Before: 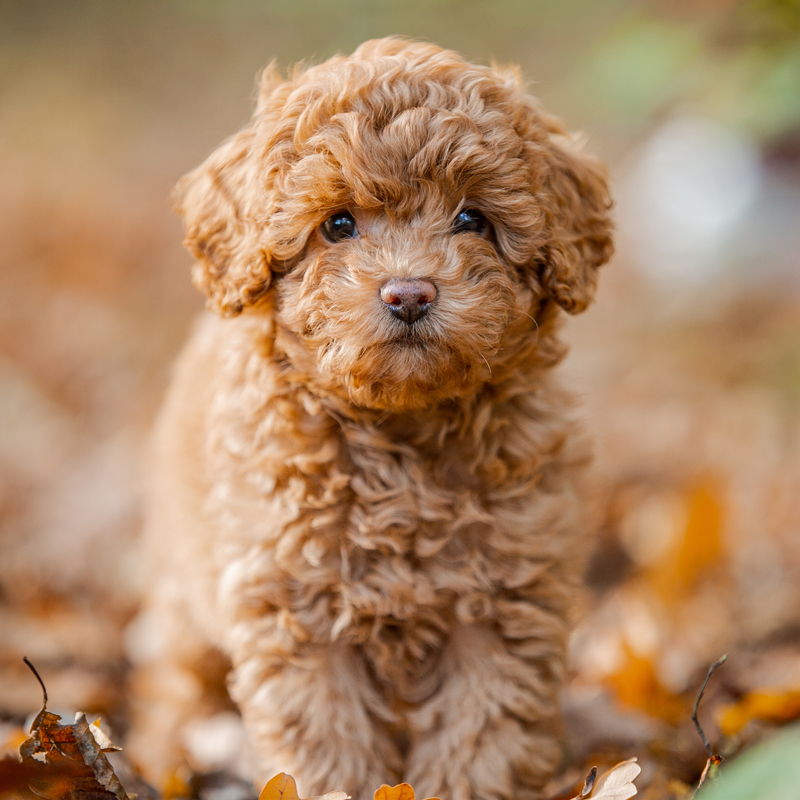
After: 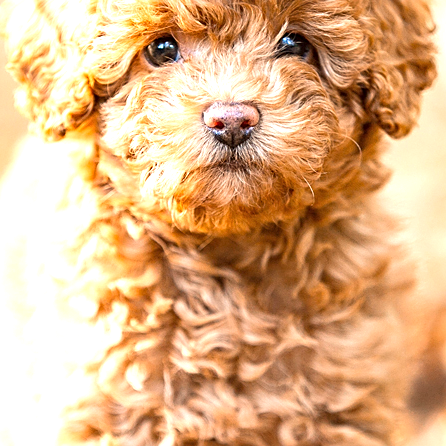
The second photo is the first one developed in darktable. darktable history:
sharpen: on, module defaults
exposure: black level correction 0, exposure 1.388 EV, compensate exposure bias true, compensate highlight preservation false
crop and rotate: left 22.13%, top 22.054%, right 22.026%, bottom 22.102%
